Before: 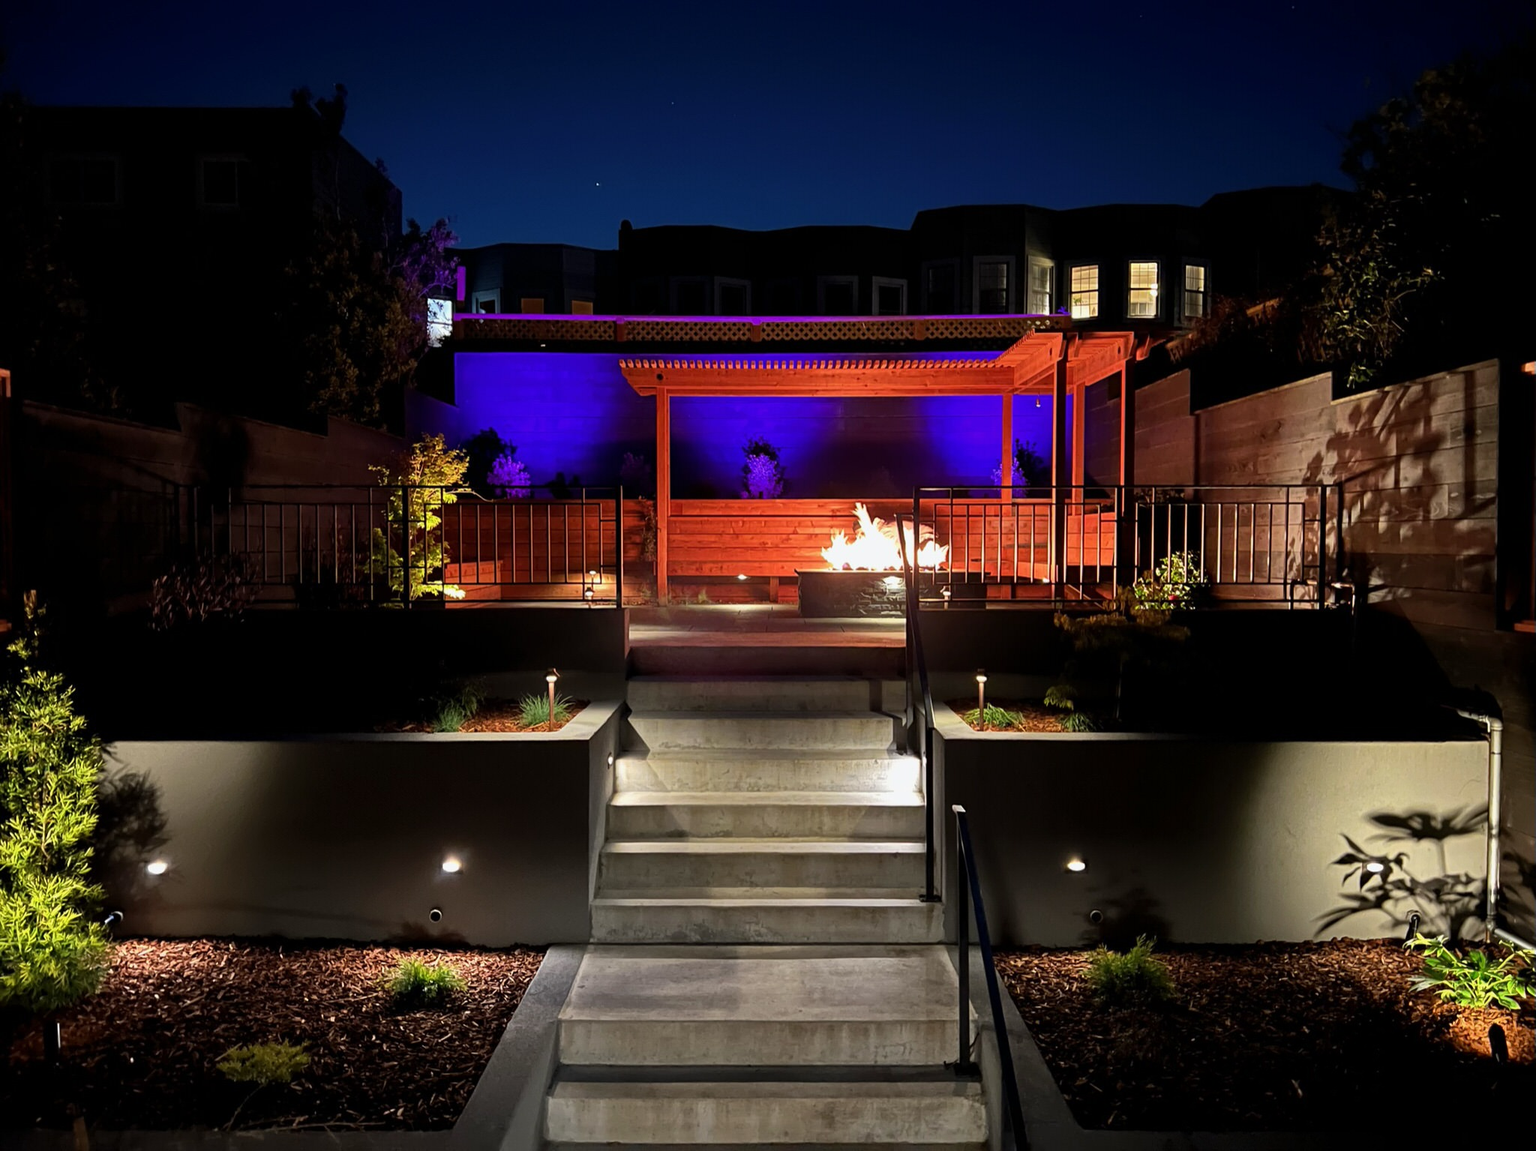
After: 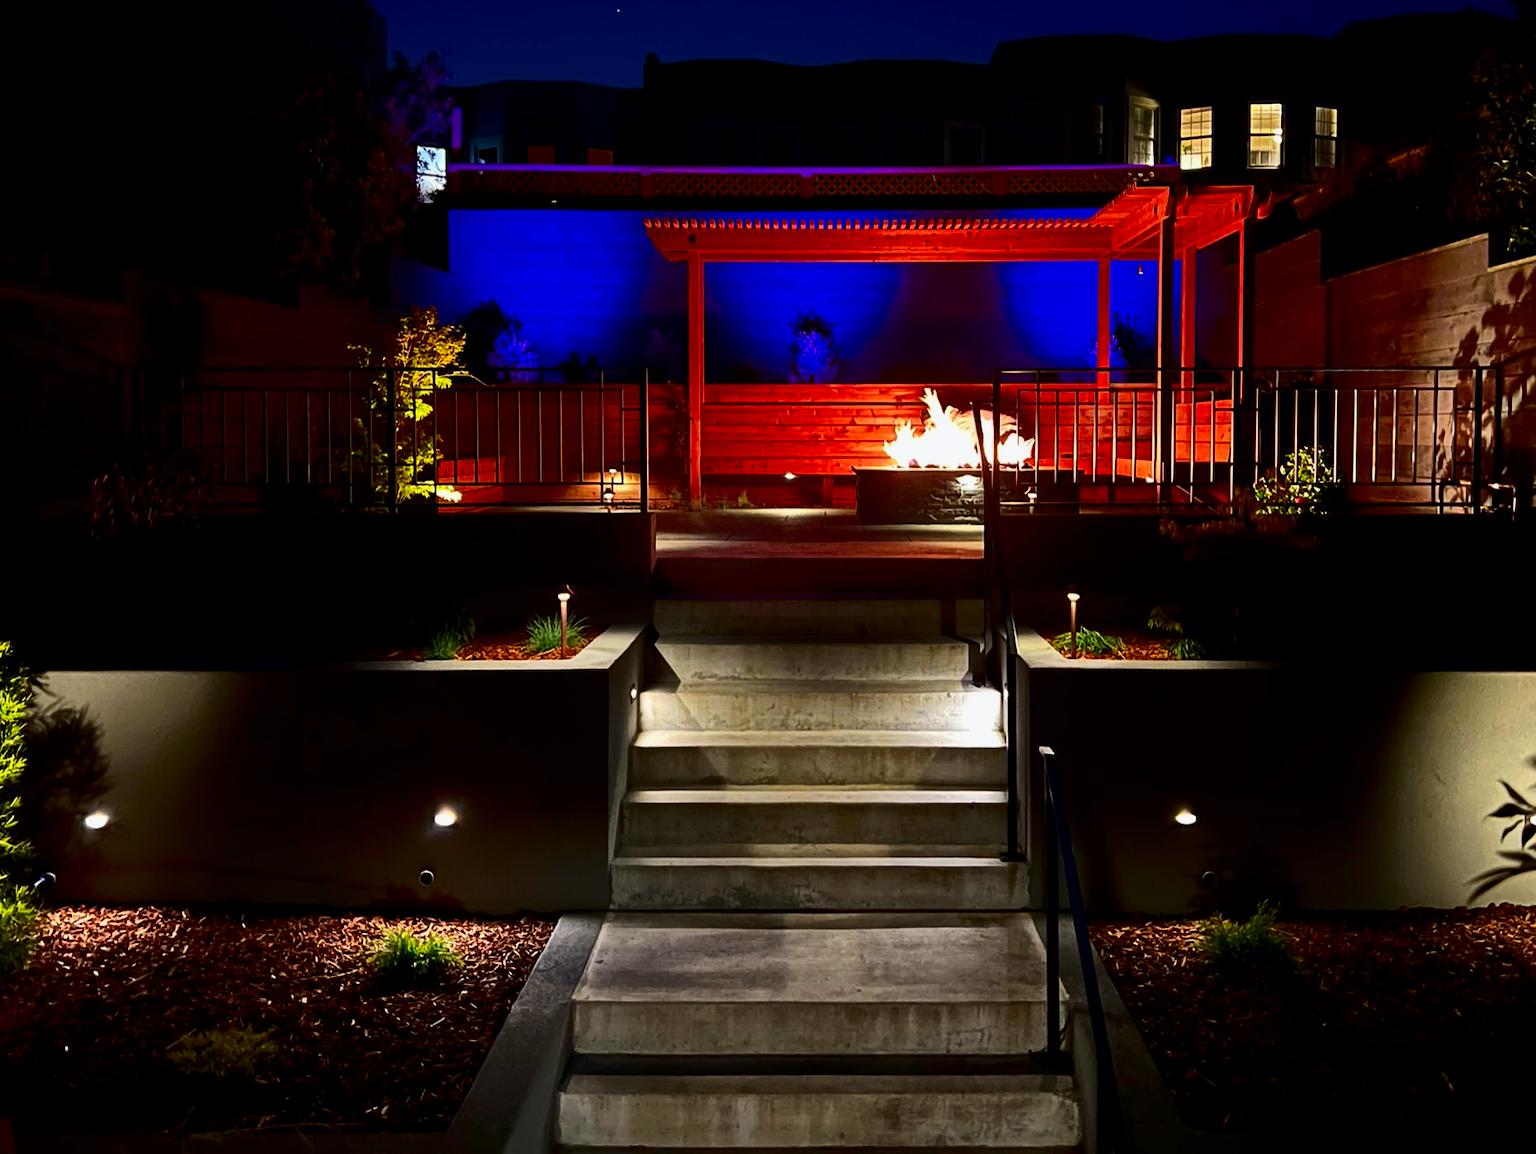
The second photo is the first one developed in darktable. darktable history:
contrast brightness saturation: contrast 0.222, brightness -0.188, saturation 0.244
crop and rotate: left 4.954%, top 15.357%, right 10.67%
exposure: compensate exposure bias true, compensate highlight preservation false
